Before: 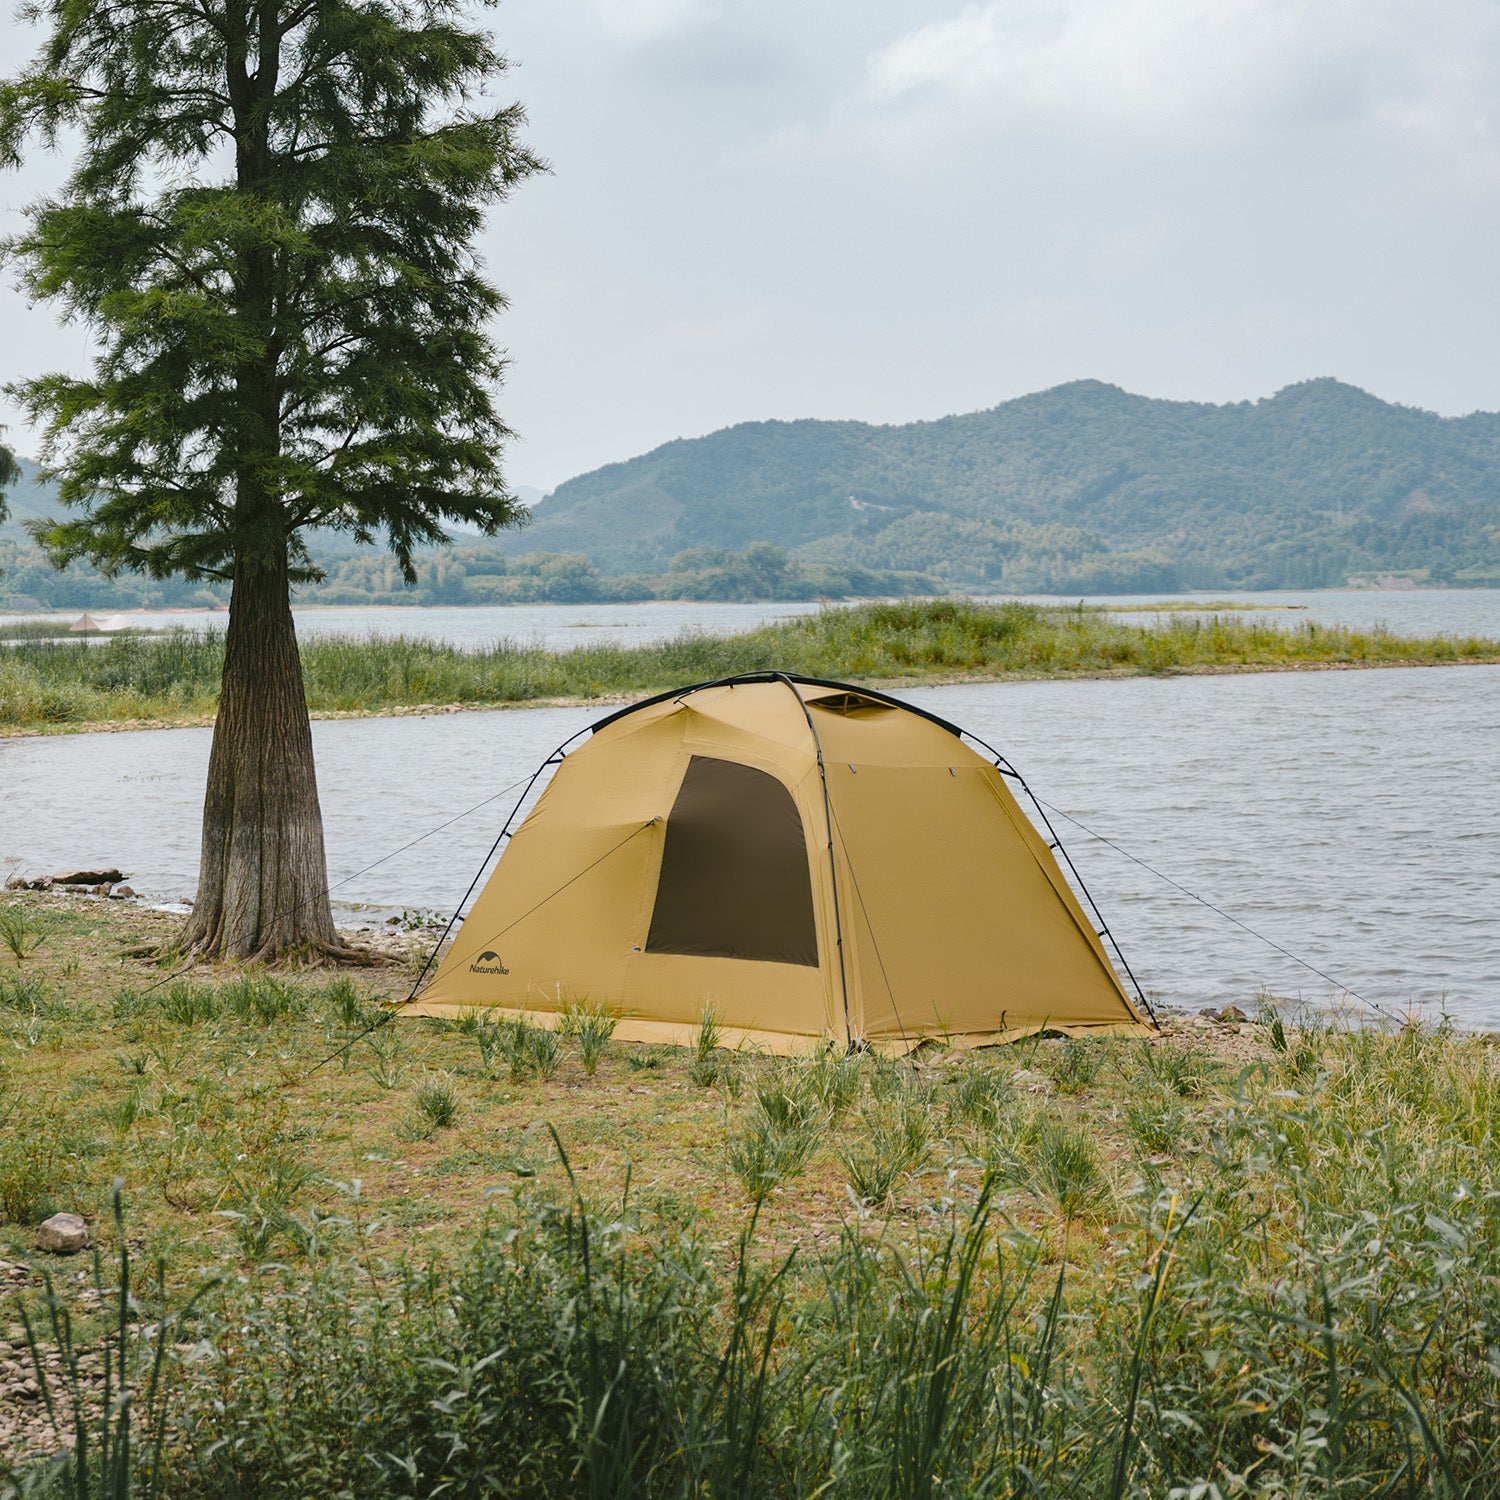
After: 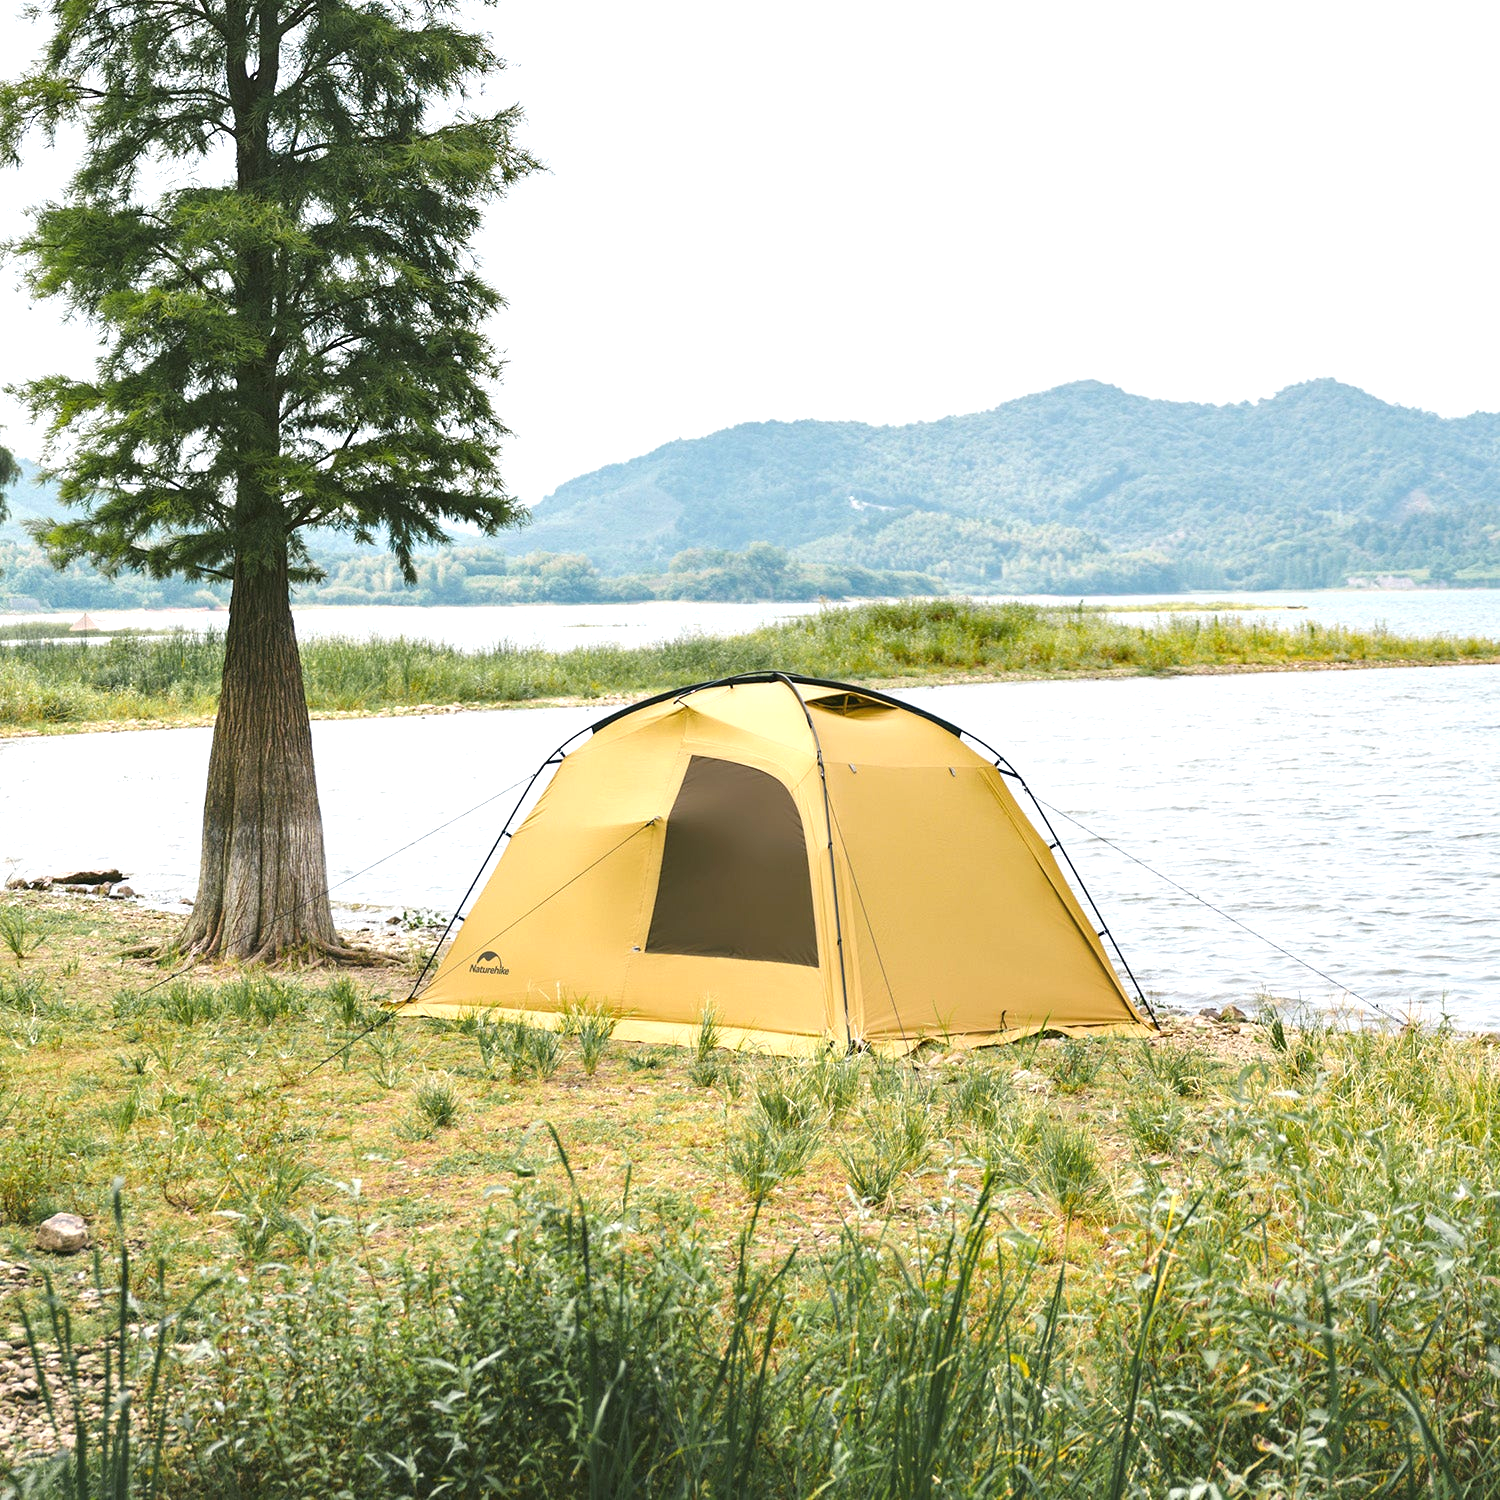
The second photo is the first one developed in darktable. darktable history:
exposure: black level correction 0, exposure 1.023 EV, compensate exposure bias true, compensate highlight preservation false
